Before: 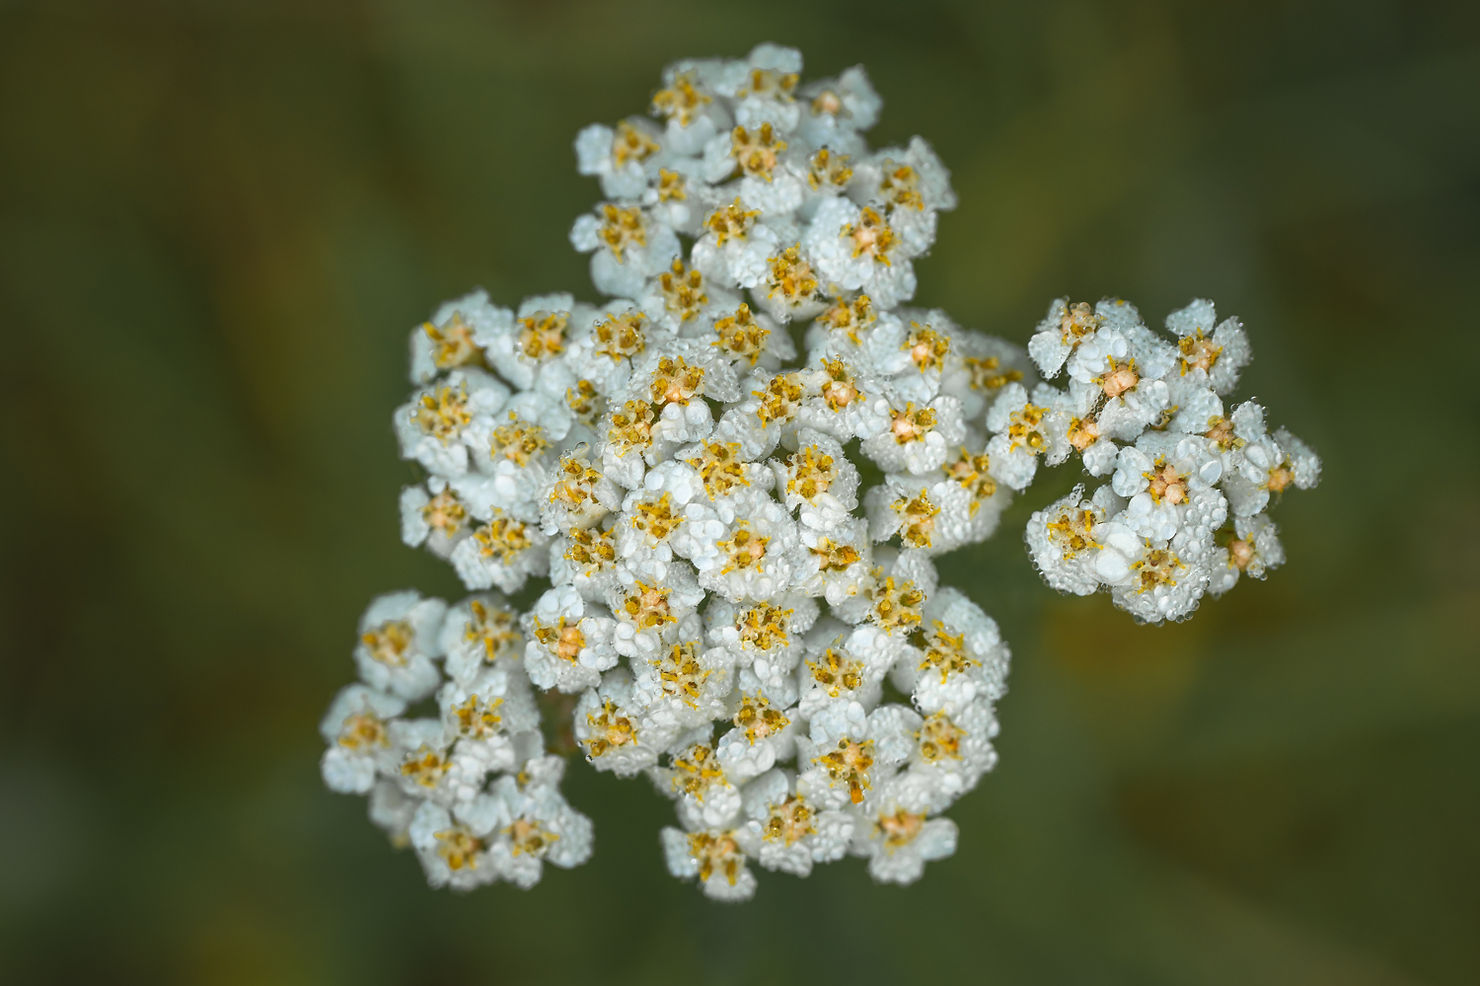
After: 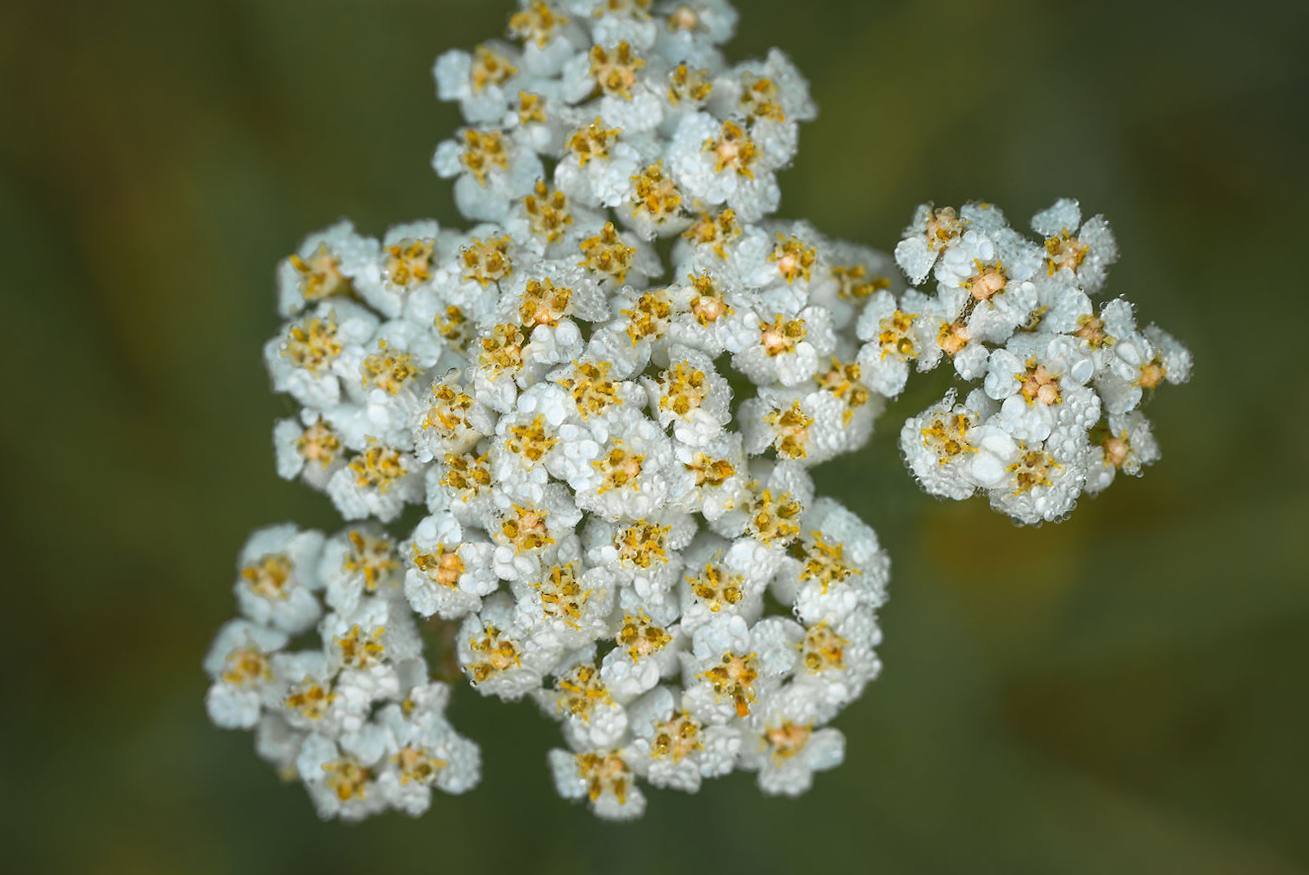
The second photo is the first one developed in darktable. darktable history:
crop and rotate: angle 2.43°, left 5.988%, top 5.671%
